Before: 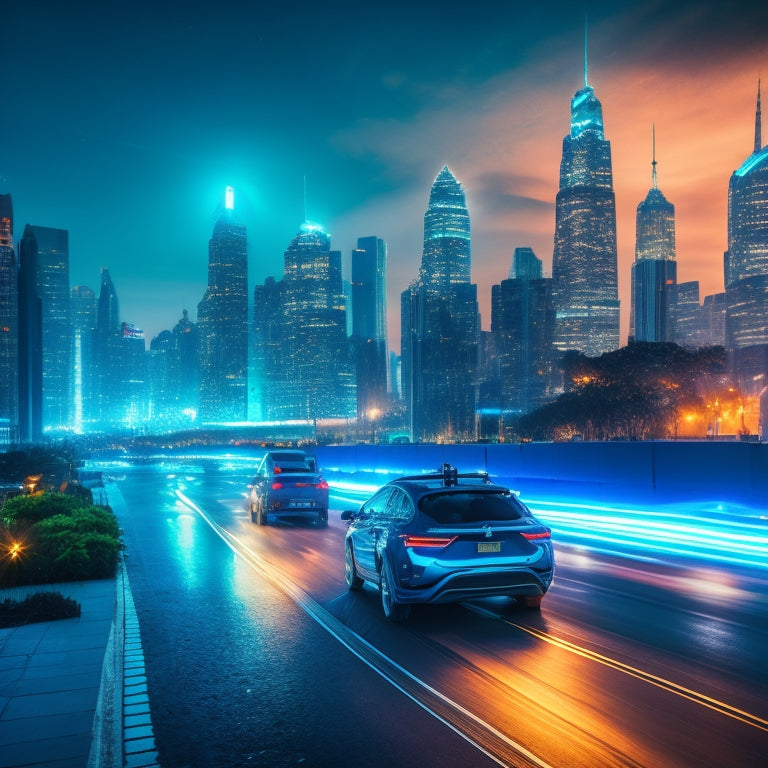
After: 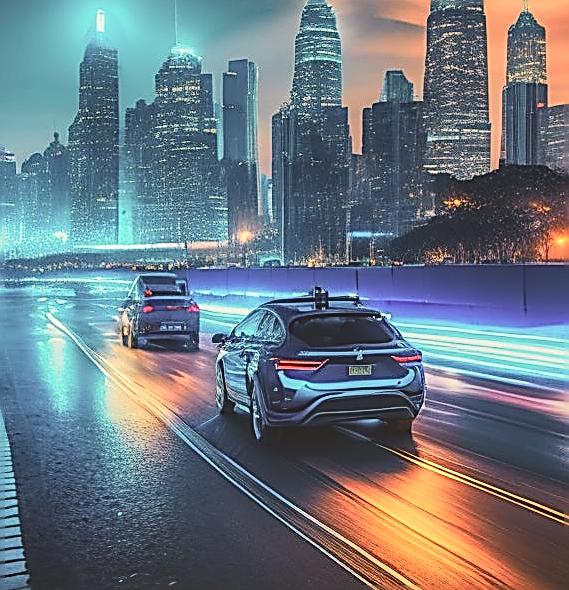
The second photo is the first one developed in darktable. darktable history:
local contrast: on, module defaults
crop: left 16.839%, top 23.143%, right 8.963%
contrast brightness saturation: contrast 0.11, saturation -0.168
exposure: black level correction -0.03, compensate highlight preservation false
shadows and highlights: shadows 61.1, soften with gaussian
tone curve: curves: ch0 [(0, 0) (0.091, 0.066) (0.184, 0.16) (0.491, 0.519) (0.748, 0.765) (1, 0.919)]; ch1 [(0, 0) (0.179, 0.173) (0.322, 0.32) (0.424, 0.424) (0.502, 0.504) (0.56, 0.575) (0.631, 0.675) (0.777, 0.806) (1, 1)]; ch2 [(0, 0) (0.434, 0.447) (0.485, 0.495) (0.524, 0.563) (0.676, 0.691) (1, 1)], color space Lab, independent channels, preserve colors none
color correction: highlights a* 3.56, highlights b* 5.14
sharpen: amount 1.991
